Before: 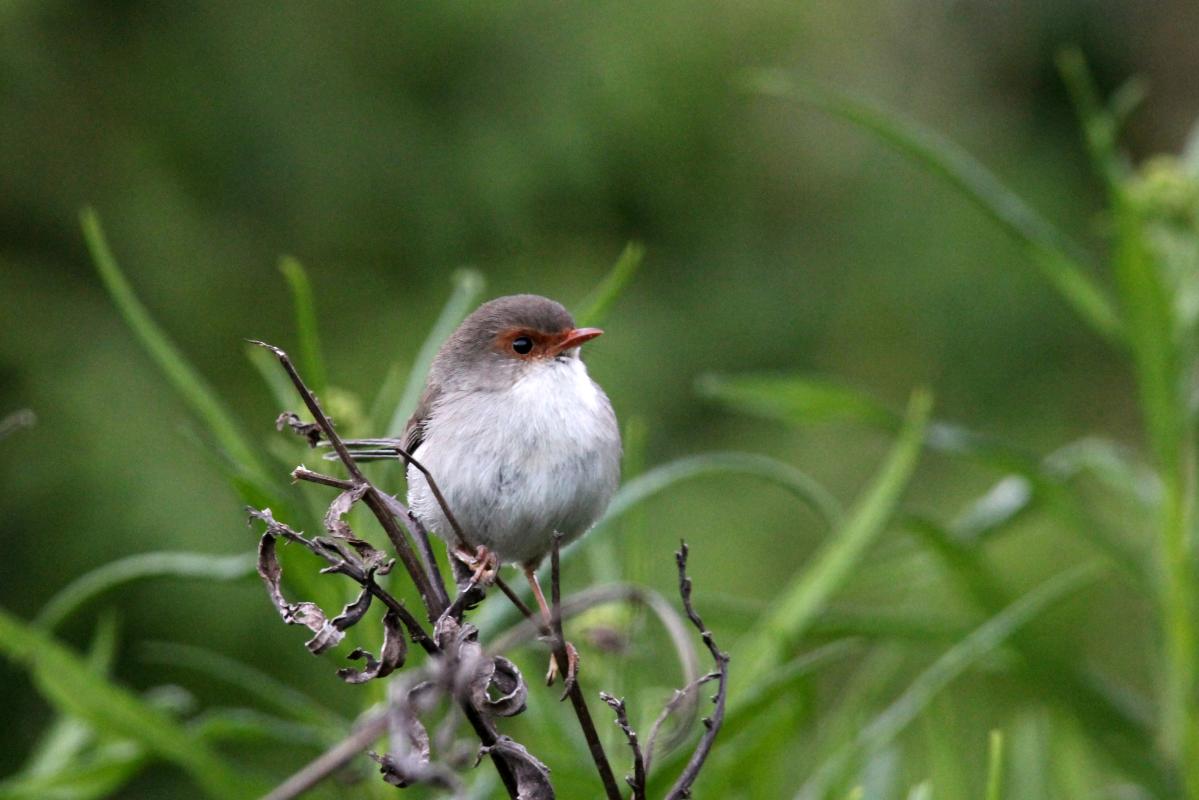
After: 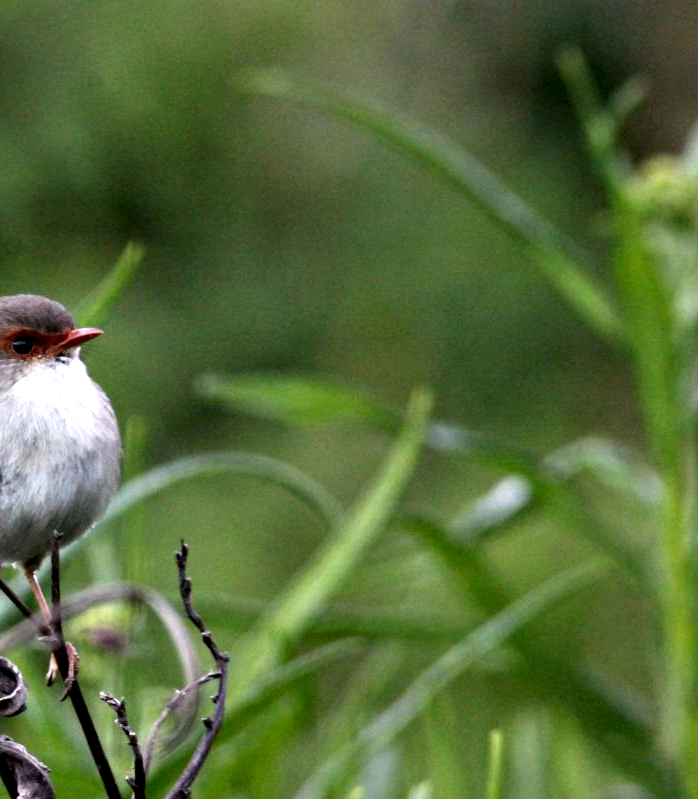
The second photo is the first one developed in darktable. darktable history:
crop: left 41.724%
exposure: compensate highlight preservation false
contrast equalizer: octaves 7, y [[0.6 ×6], [0.55 ×6], [0 ×6], [0 ×6], [0 ×6]]
